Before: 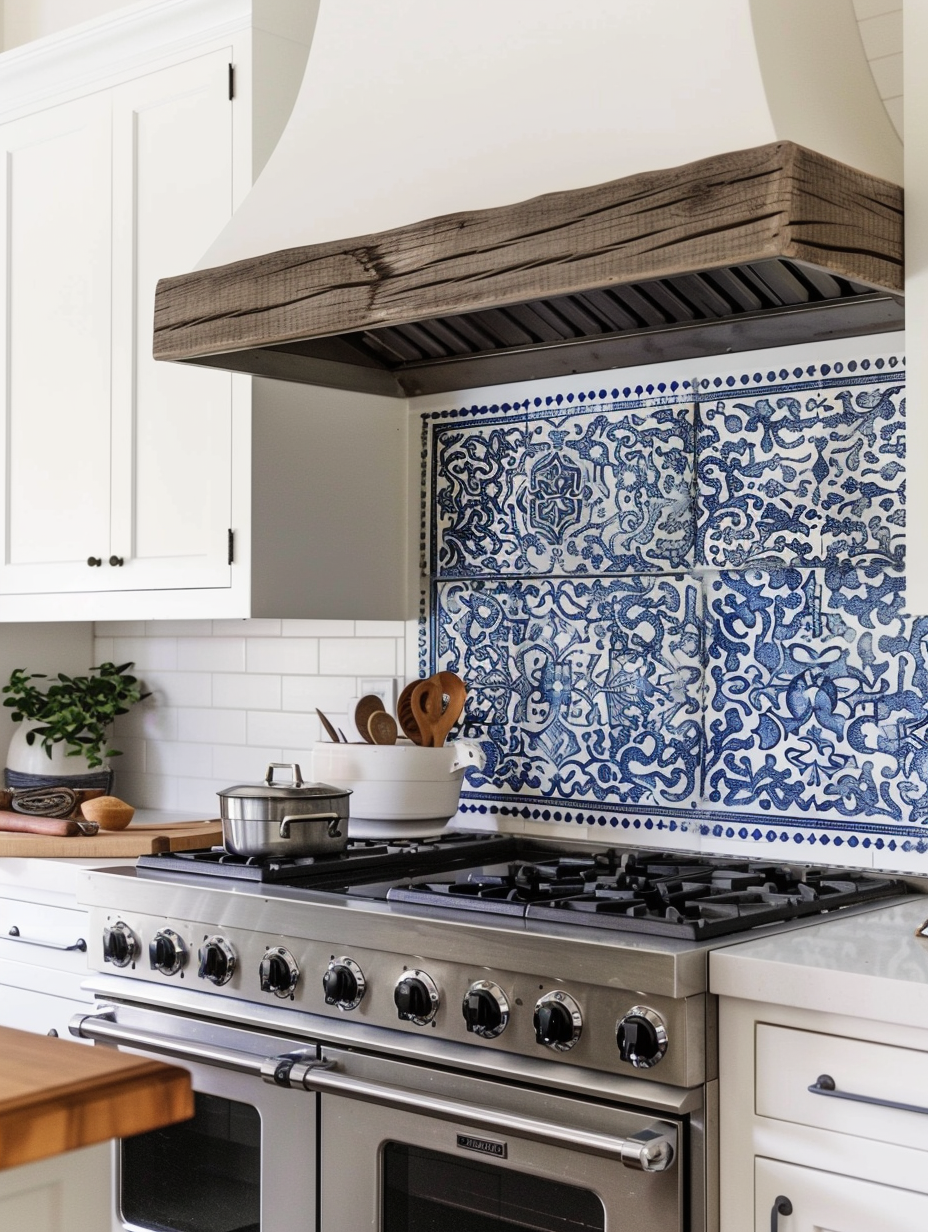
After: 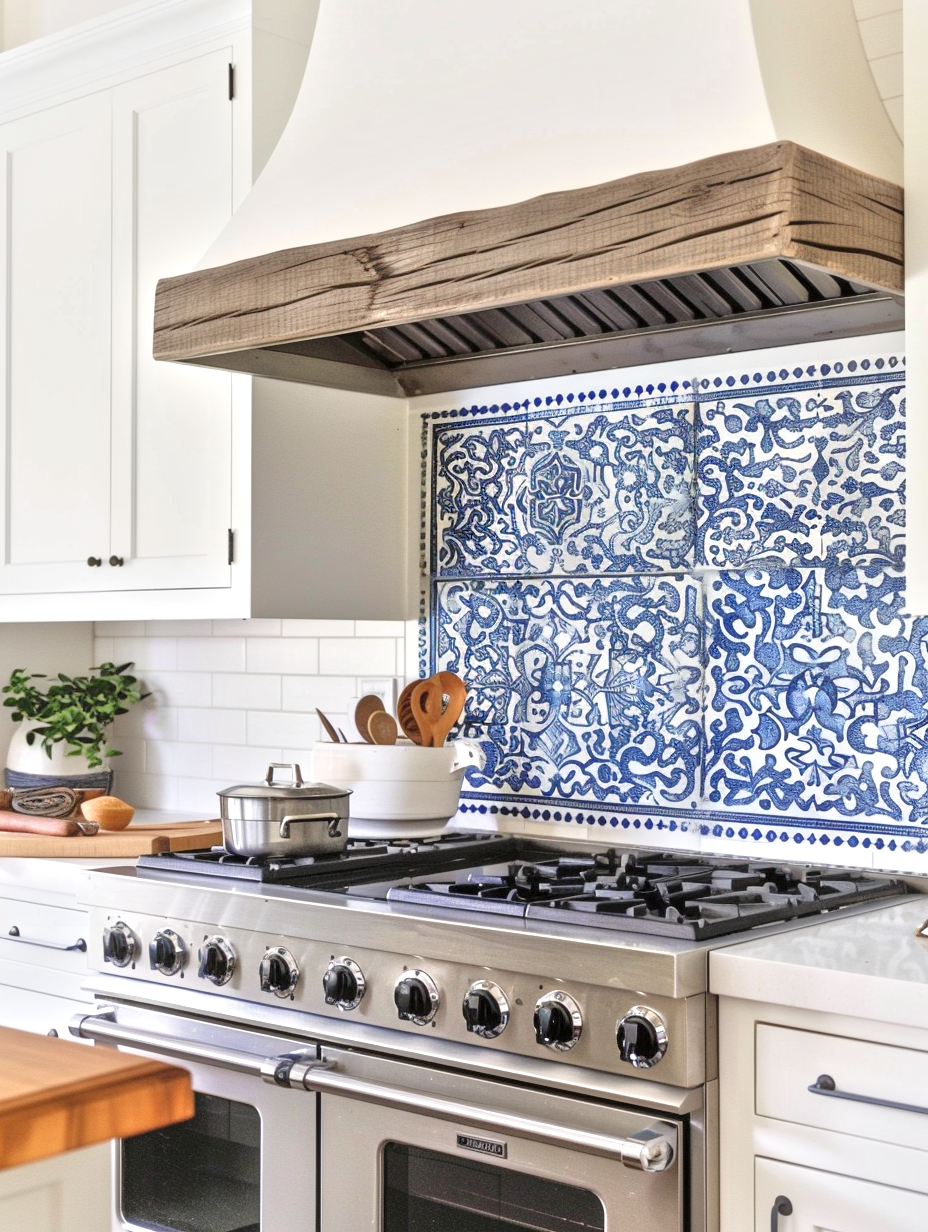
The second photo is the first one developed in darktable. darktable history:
tone equalizer: -8 EV 1.99 EV, -7 EV 1.96 EV, -6 EV 1.99 EV, -5 EV 1.99 EV, -4 EV 1.97 EV, -3 EV 1.48 EV, -2 EV 1 EV, -1 EV 0.502 EV, mask exposure compensation -0.512 EV
